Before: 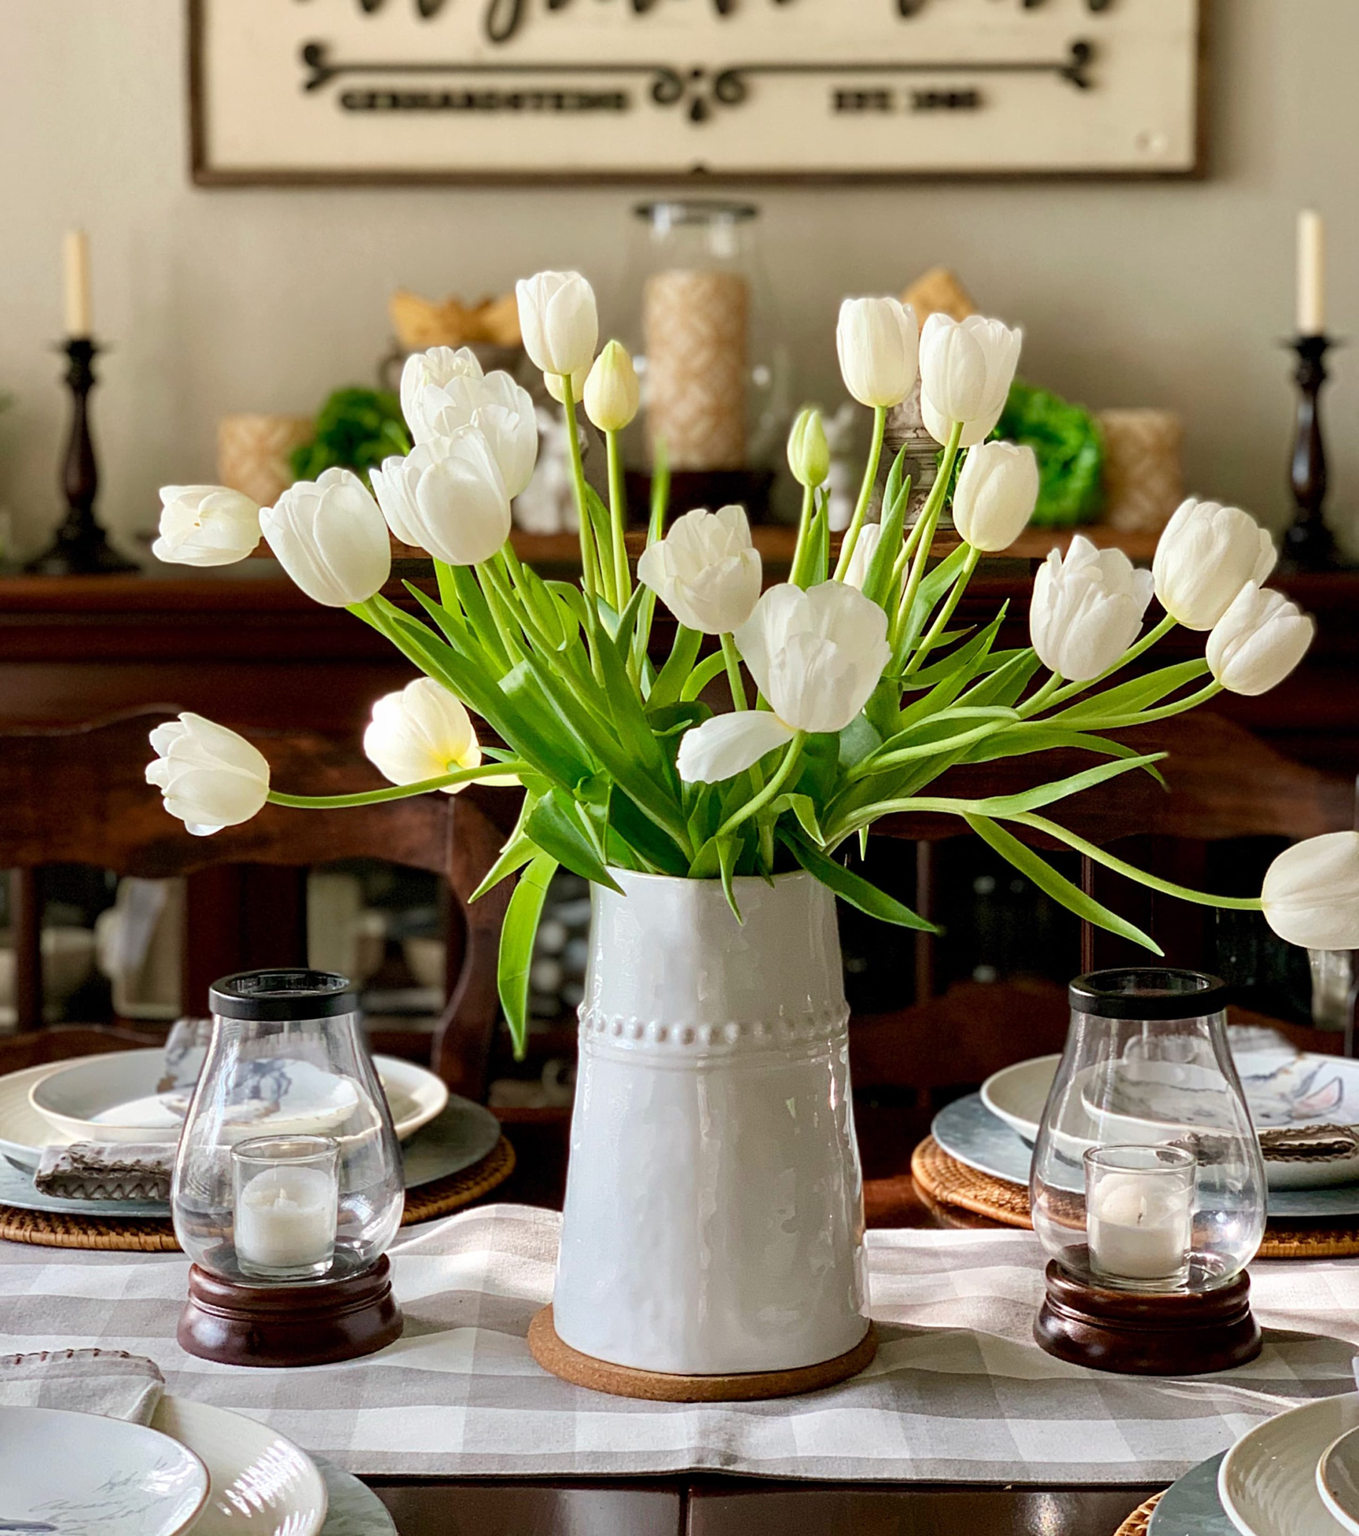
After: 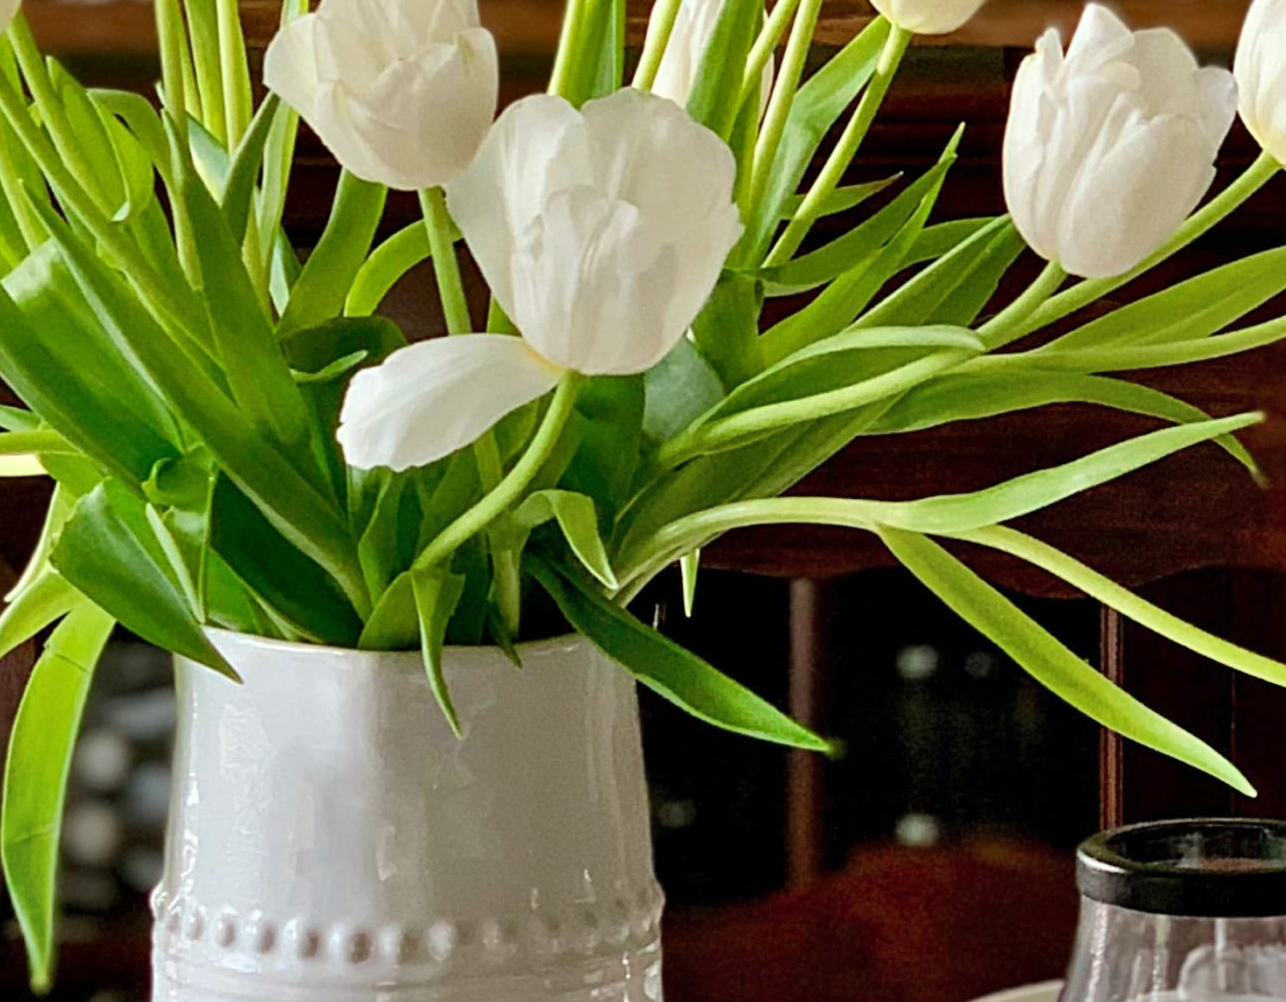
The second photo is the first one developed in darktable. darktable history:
crop: left 36.607%, top 34.735%, right 13.146%, bottom 30.611%
shadows and highlights: highlights color adjustment 0%, soften with gaussian
